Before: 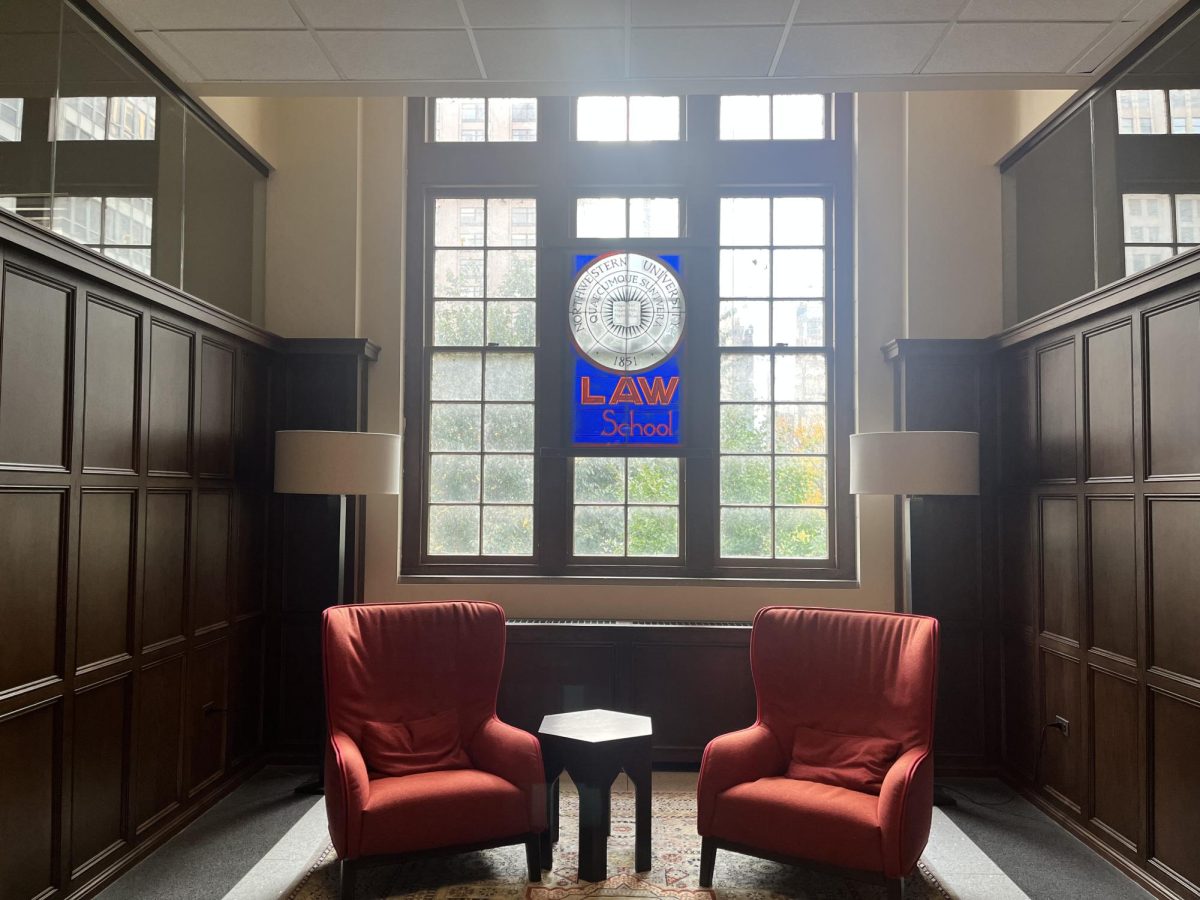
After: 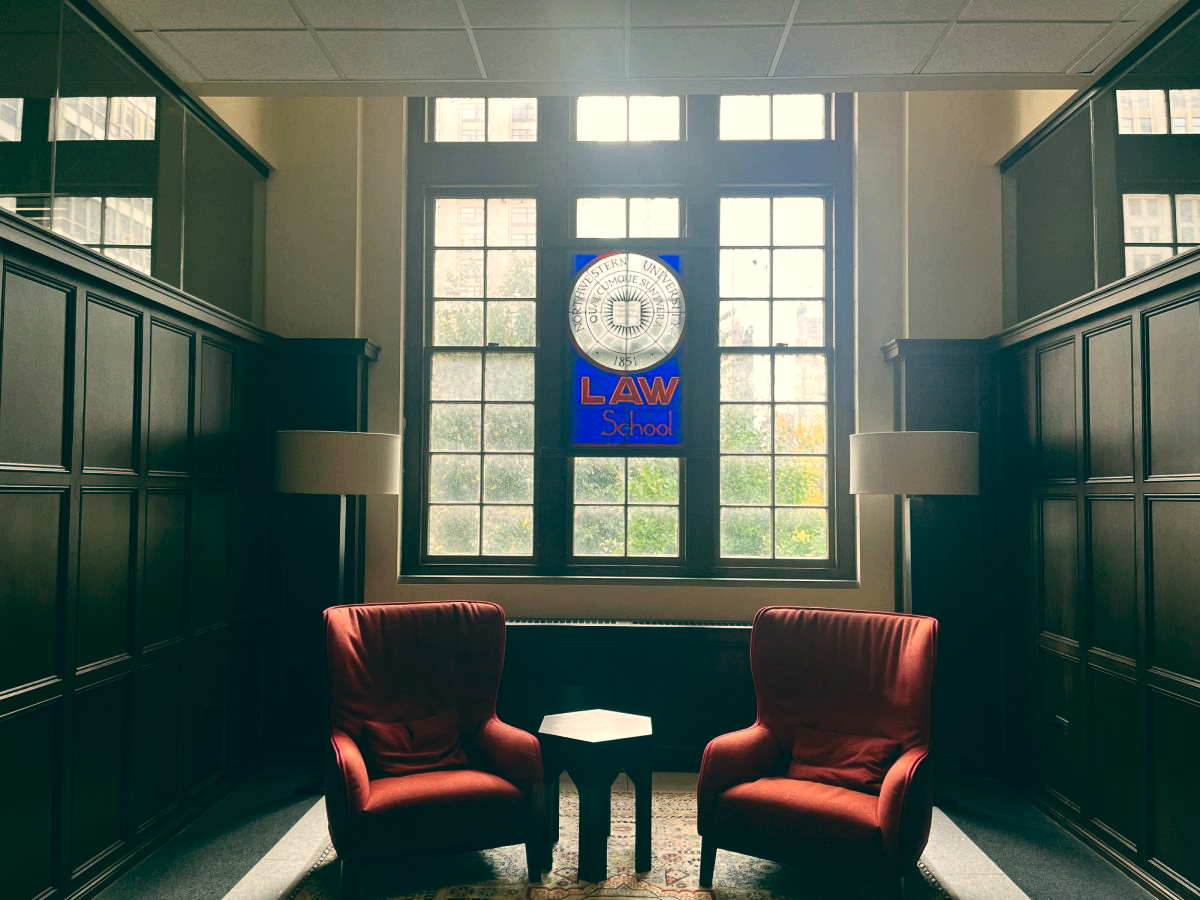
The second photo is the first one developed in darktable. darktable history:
color balance: lift [1.005, 0.99, 1.007, 1.01], gamma [1, 0.979, 1.011, 1.021], gain [0.923, 1.098, 1.025, 0.902], input saturation 90.45%, contrast 7.73%, output saturation 105.91%
contrast brightness saturation: contrast 0.13, brightness -0.05, saturation 0.16
